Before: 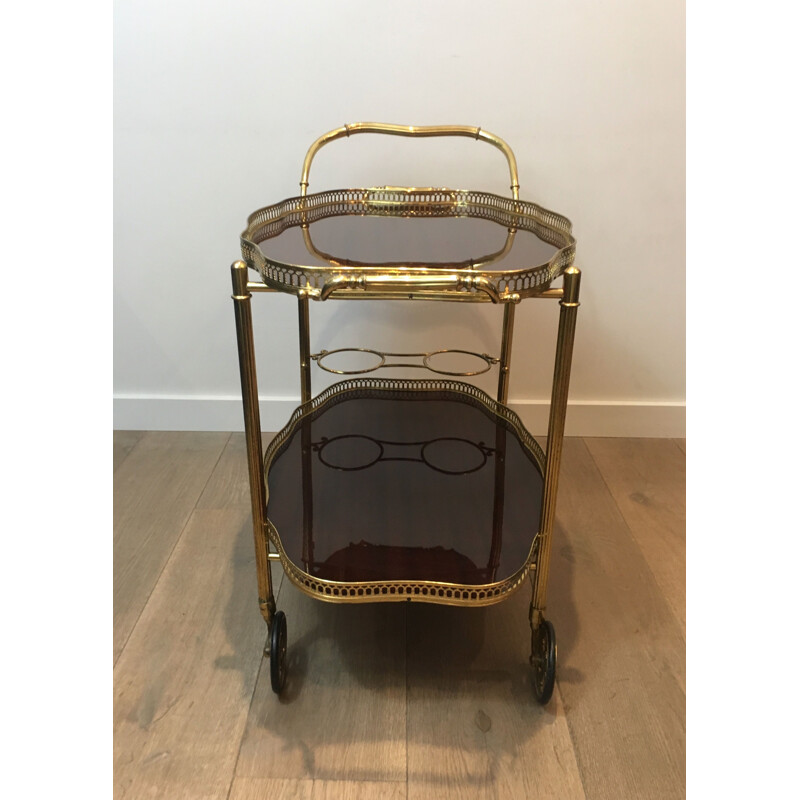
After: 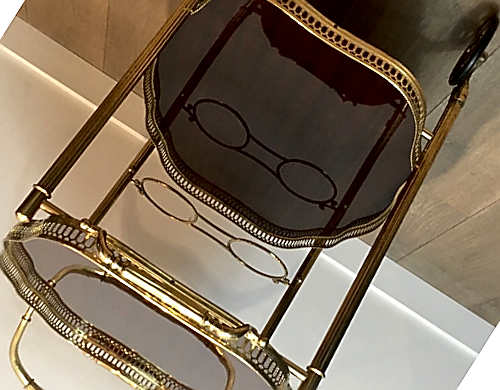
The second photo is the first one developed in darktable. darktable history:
sharpen: radius 1.356, amount 1.245, threshold 0.82
crop and rotate: angle 147.82°, left 9.162%, top 15.664%, right 4.579%, bottom 17.07%
exposure: black level correction 0.007, exposure 0.155 EV, compensate highlight preservation false
tone equalizer: -8 EV 0.033 EV
local contrast: mode bilateral grid, contrast 24, coarseness 47, detail 151%, midtone range 0.2
